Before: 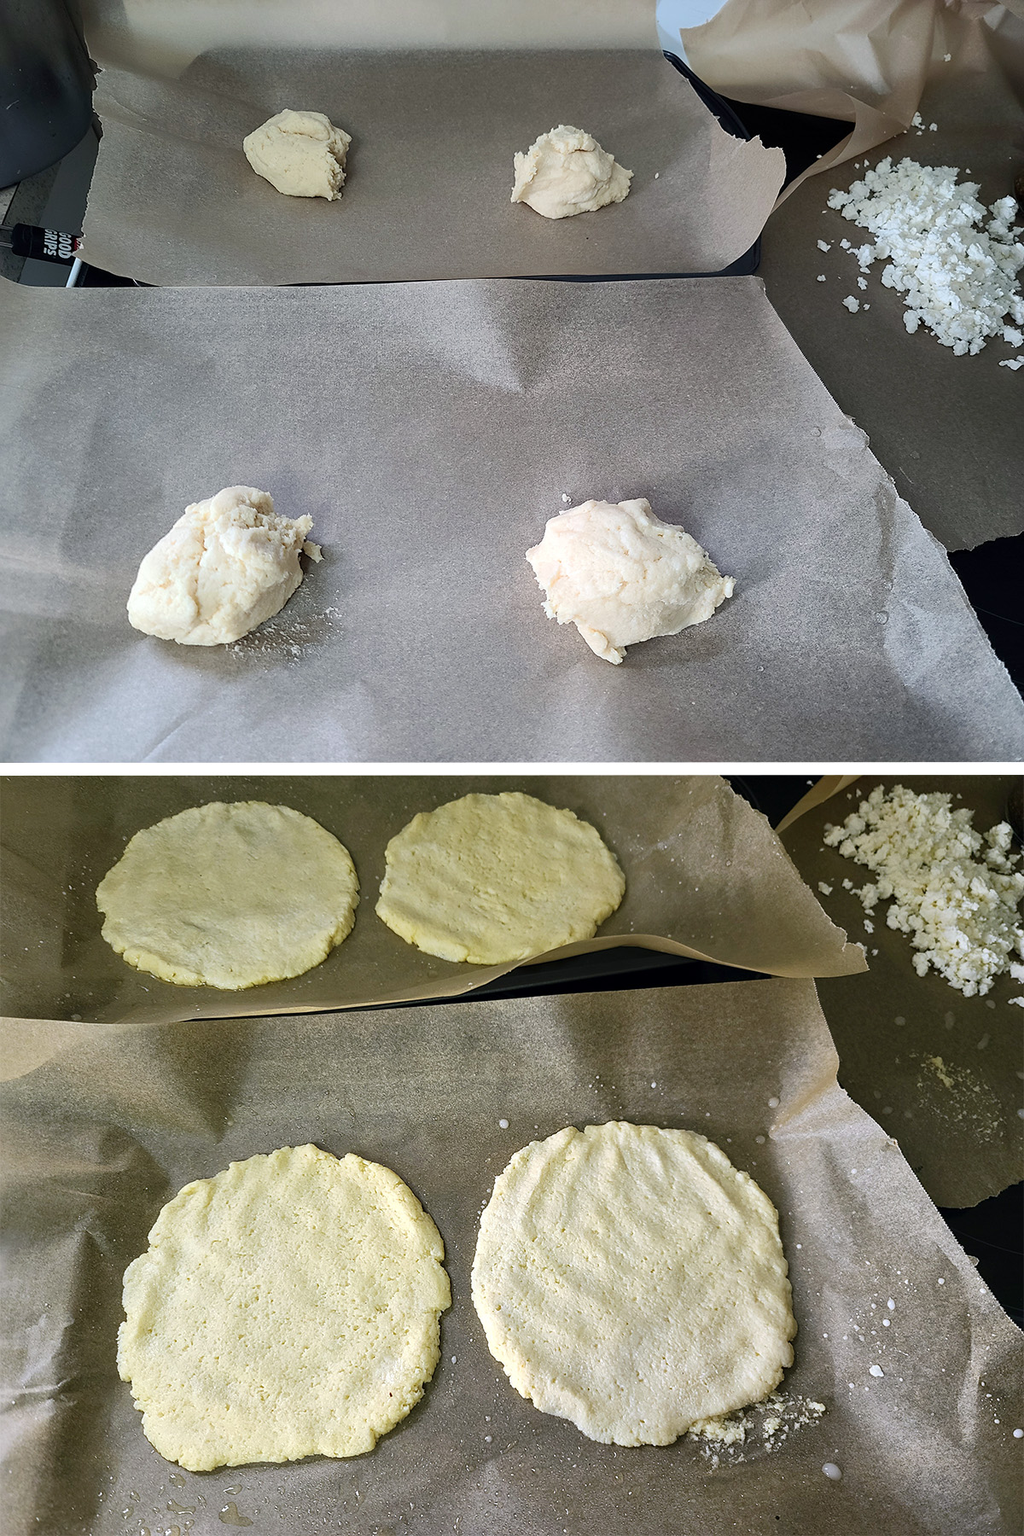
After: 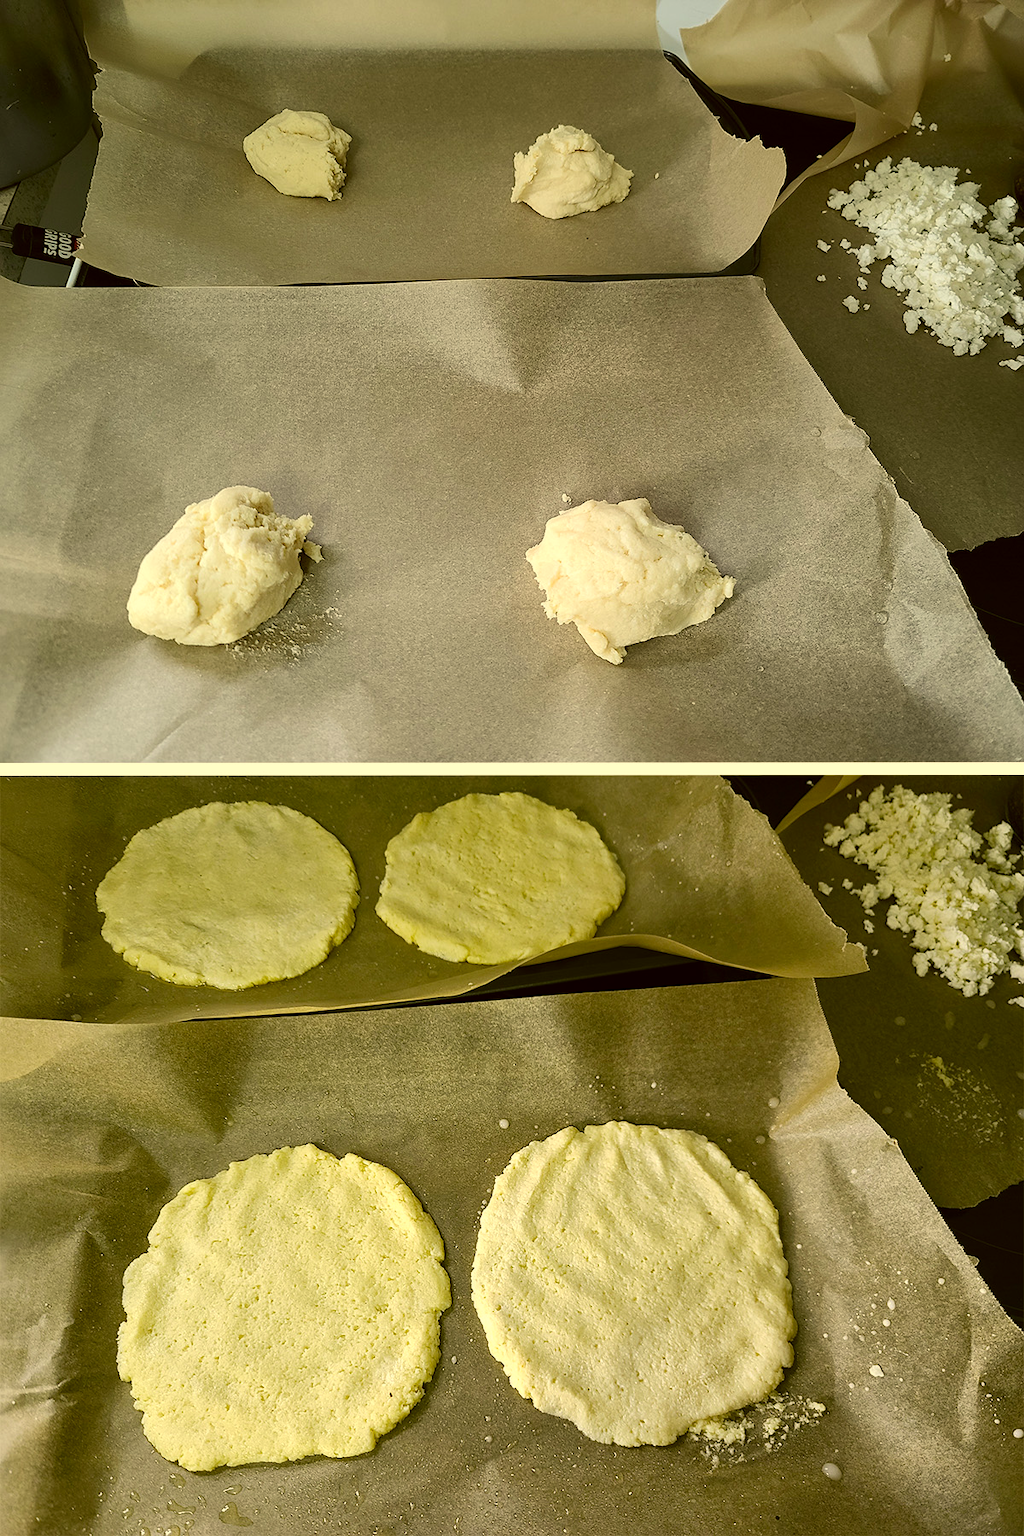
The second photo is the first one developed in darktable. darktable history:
color correction: highlights a* 0.179, highlights b* 28.87, shadows a* -0.213, shadows b* 21
